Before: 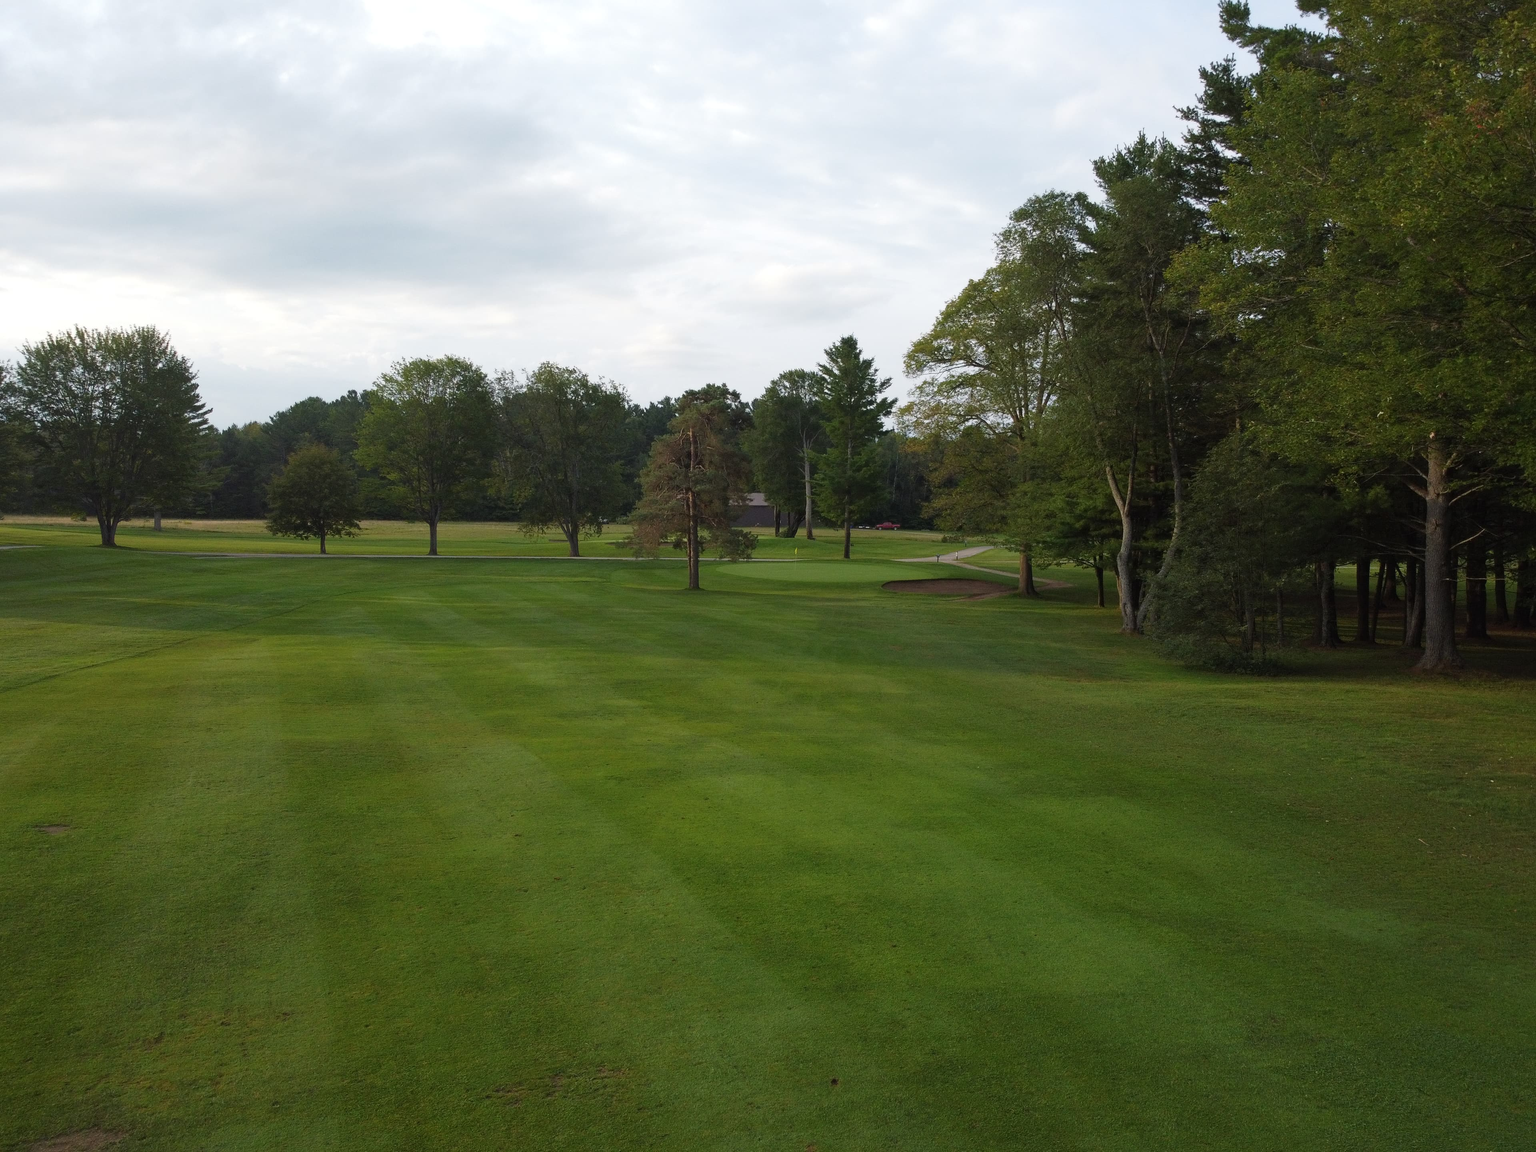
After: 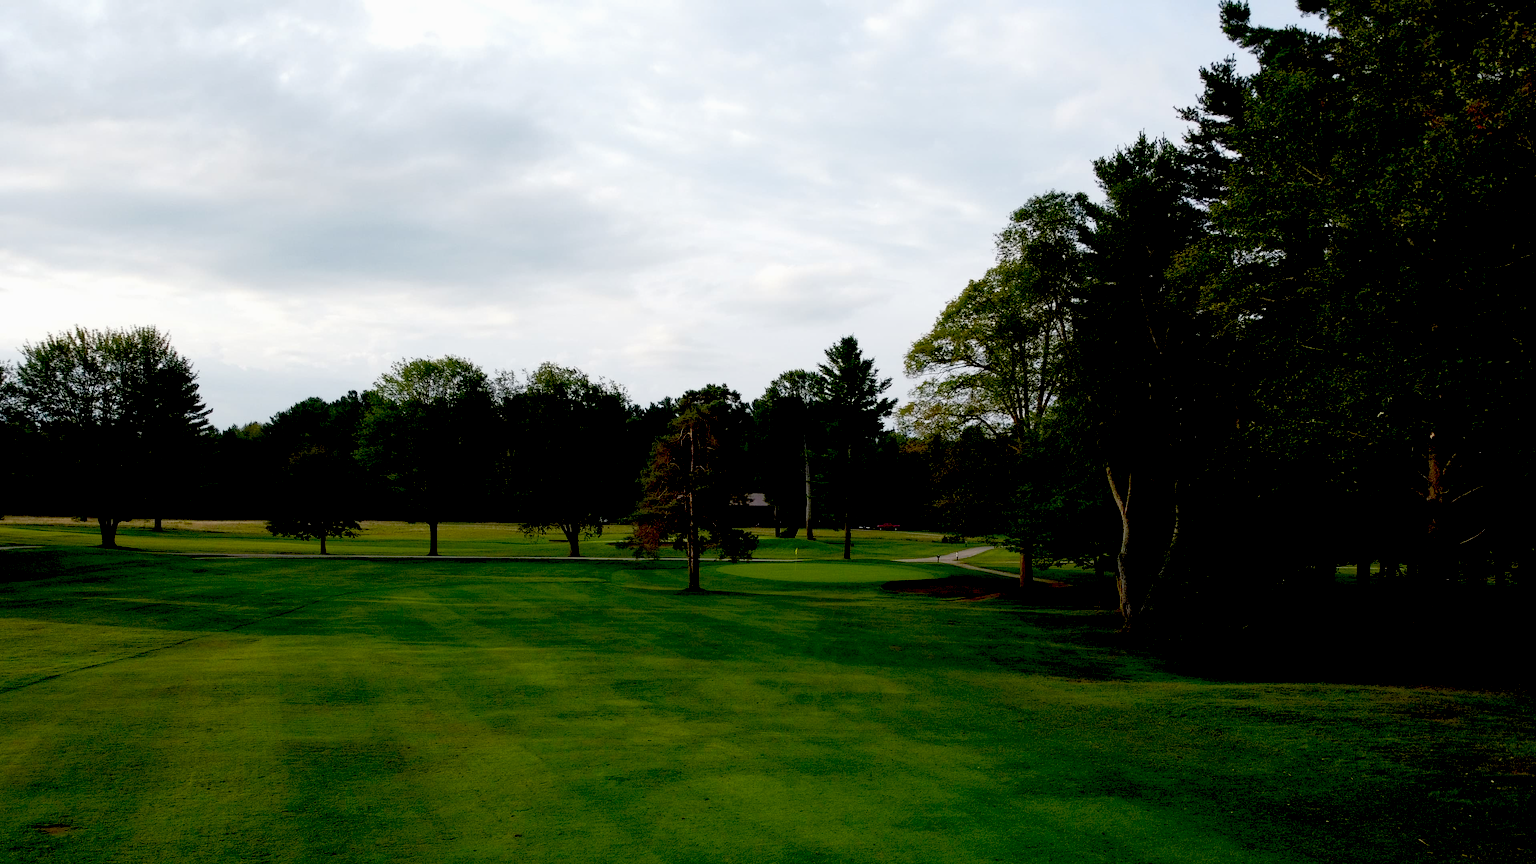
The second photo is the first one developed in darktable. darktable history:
exposure: black level correction 0.056, exposure -0.039 EV, compensate highlight preservation false
crop: bottom 24.967%
